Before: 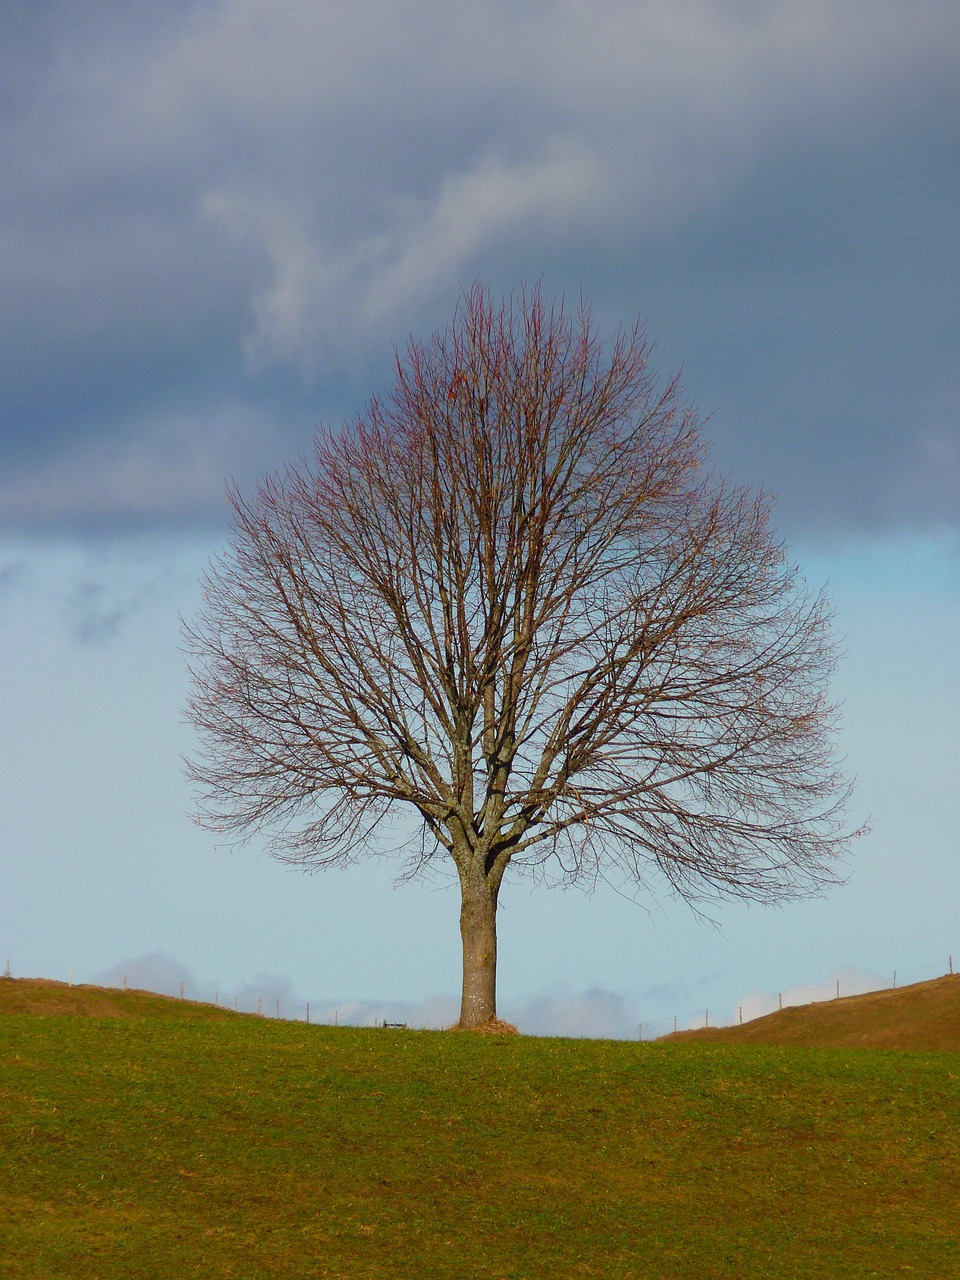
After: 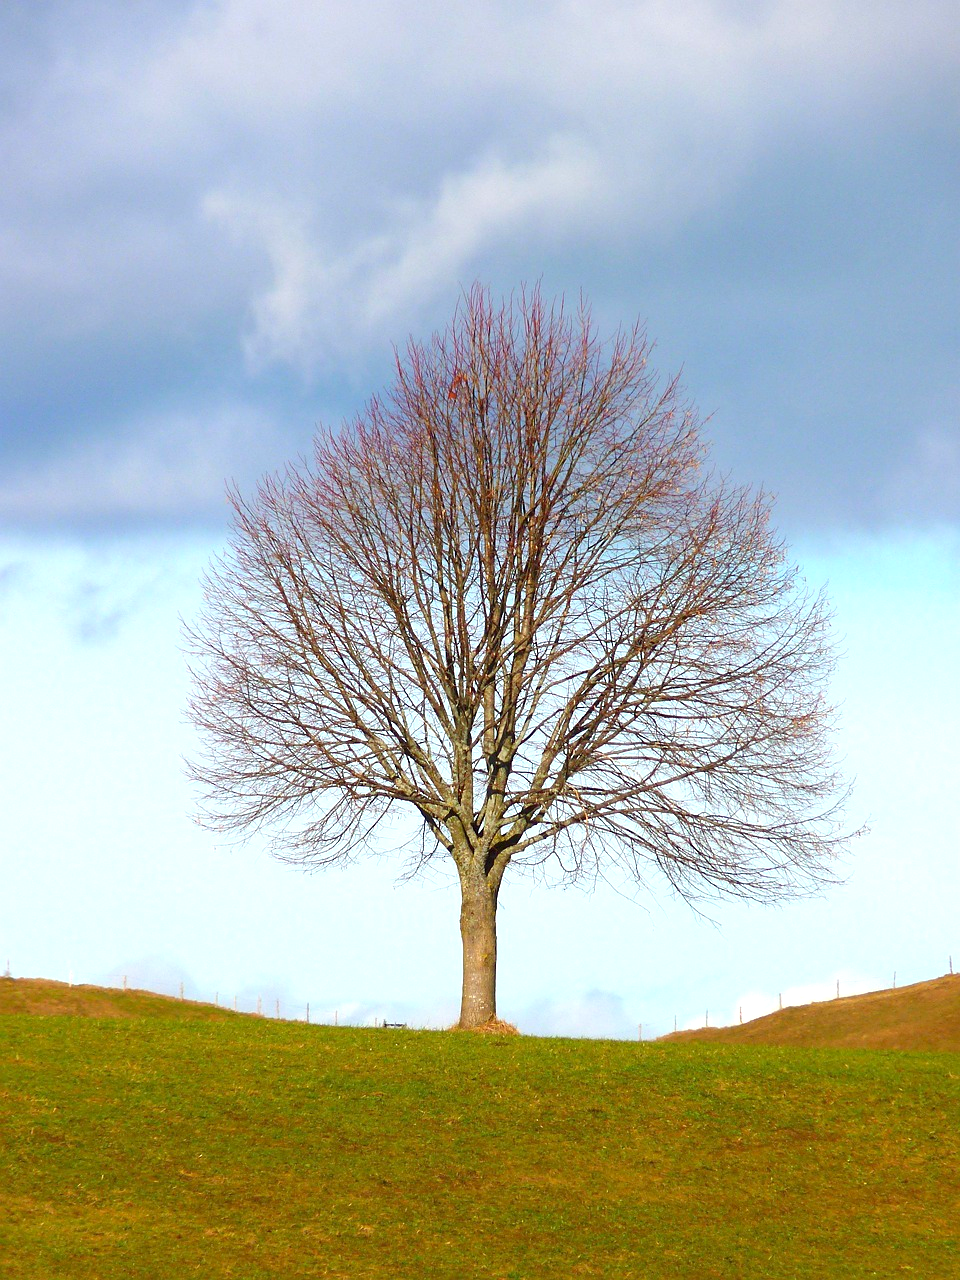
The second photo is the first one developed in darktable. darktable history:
contrast equalizer: y [[0.5 ×4, 0.467, 0.376], [0.5 ×6], [0.5 ×6], [0 ×6], [0 ×6]]
exposure: black level correction 0.001, exposure 1.116 EV, compensate highlight preservation false
sharpen: amount 0.2
